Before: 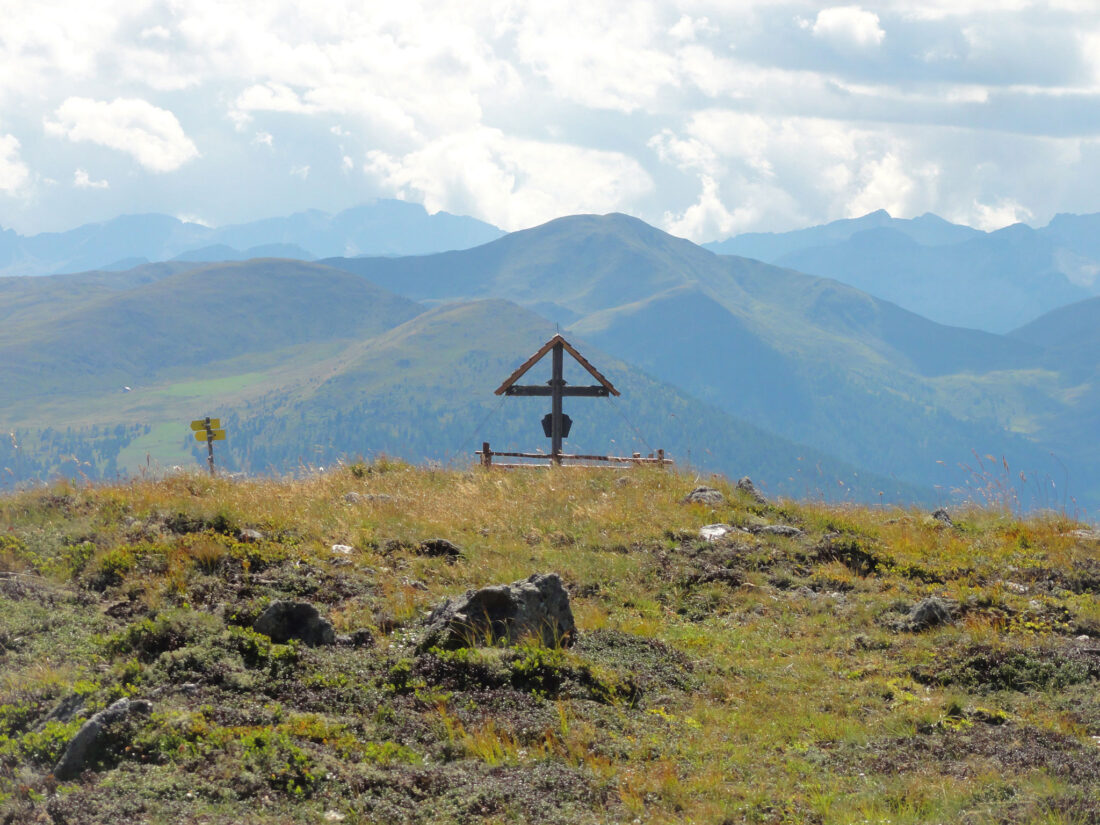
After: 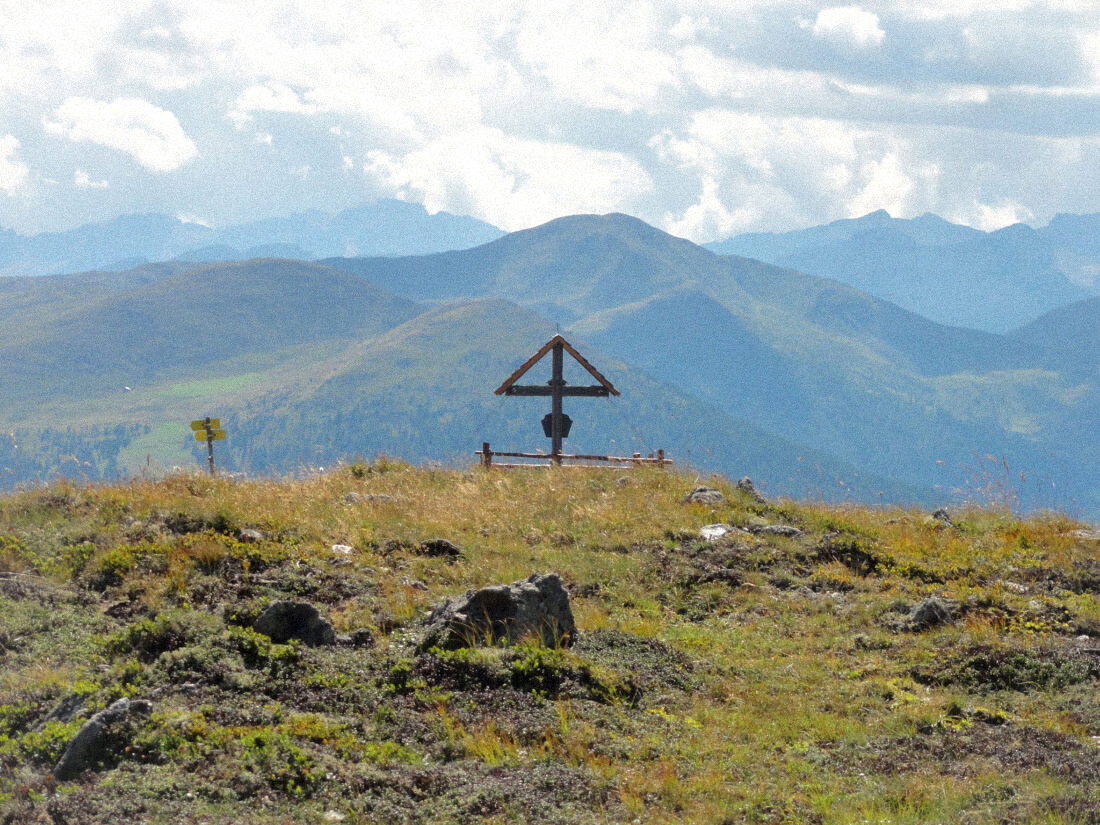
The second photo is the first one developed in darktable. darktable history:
grain: mid-tones bias 0%
local contrast: mode bilateral grid, contrast 20, coarseness 50, detail 120%, midtone range 0.2
